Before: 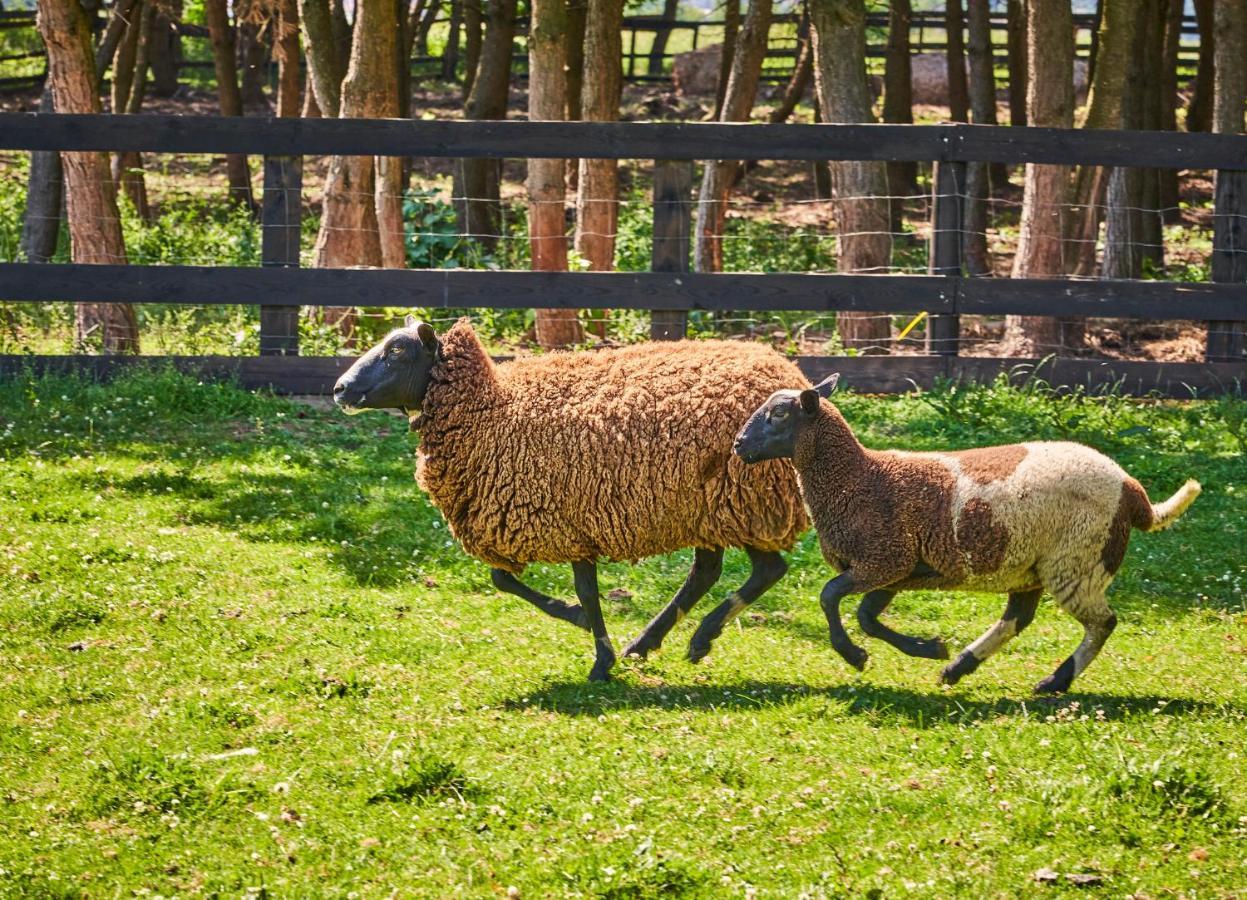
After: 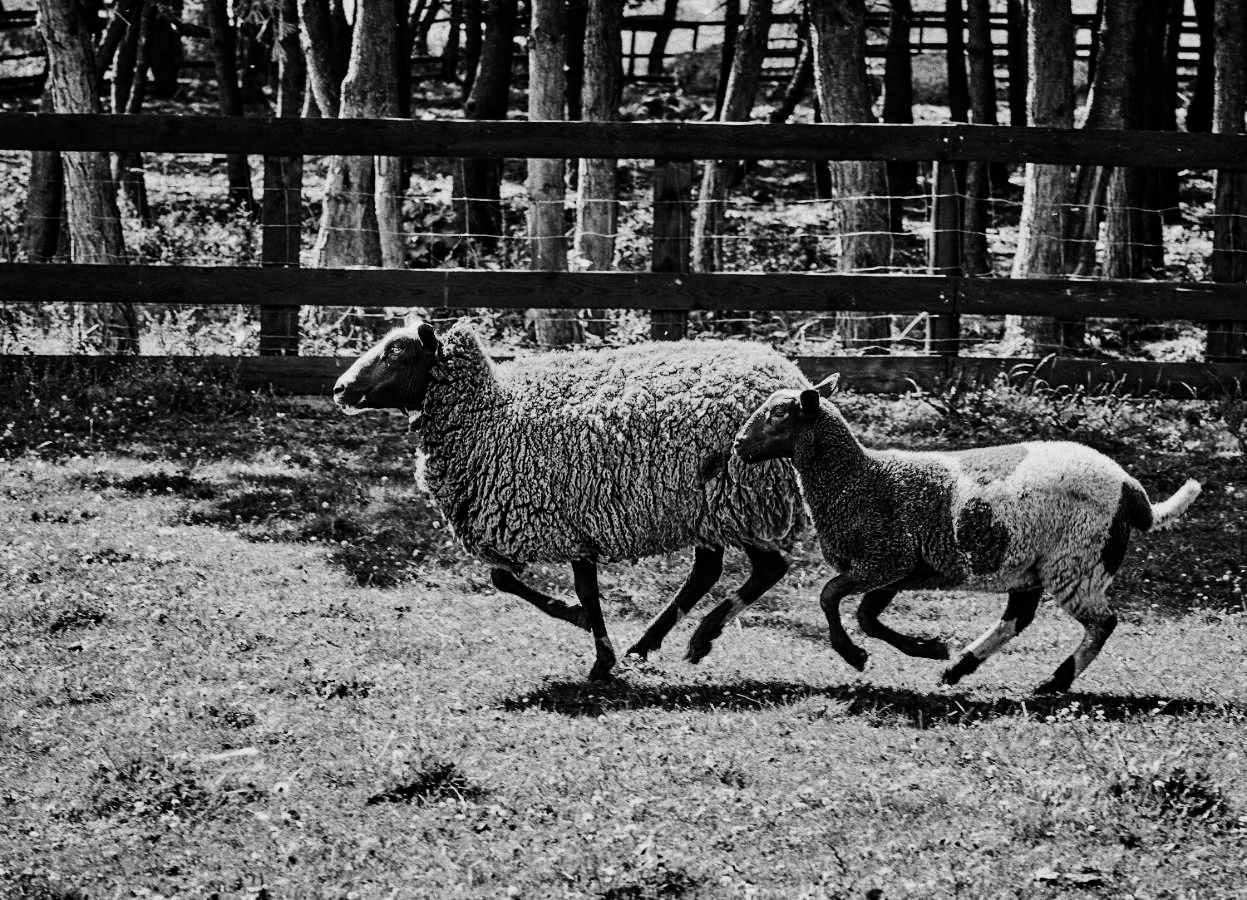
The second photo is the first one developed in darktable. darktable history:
contrast equalizer: octaves 7, y [[0.6 ×6], [0.55 ×6], [0 ×6], [0 ×6], [0 ×6]], mix 0.29
color calibration "_builtin_monochrome | ILFORD HP5+": output gray [0.253, 0.26, 0.487, 0], gray › normalize channels true, illuminant same as pipeline (D50), adaptation XYZ, x 0.346, y 0.359, gamut compression 0
color balance rgb: global offset › luminance -0.51%, perceptual saturation grading › global saturation 27.53%, perceptual saturation grading › highlights -25%, perceptual saturation grading › shadows 25%, perceptual brilliance grading › highlights 6.62%, perceptual brilliance grading › mid-tones 17.07%, perceptual brilliance grading › shadows -5.23%
grain "silver grain": coarseness 0.09 ISO, strength 40%
haze removal: adaptive false
sigmoid: contrast 1.69, skew -0.23, preserve hue 0%, red attenuation 0.1, red rotation 0.035, green attenuation 0.1, green rotation -0.017, blue attenuation 0.15, blue rotation -0.052, base primaries Rec2020
exposure "_builtin_magic lantern defaults": compensate highlight preservation false
